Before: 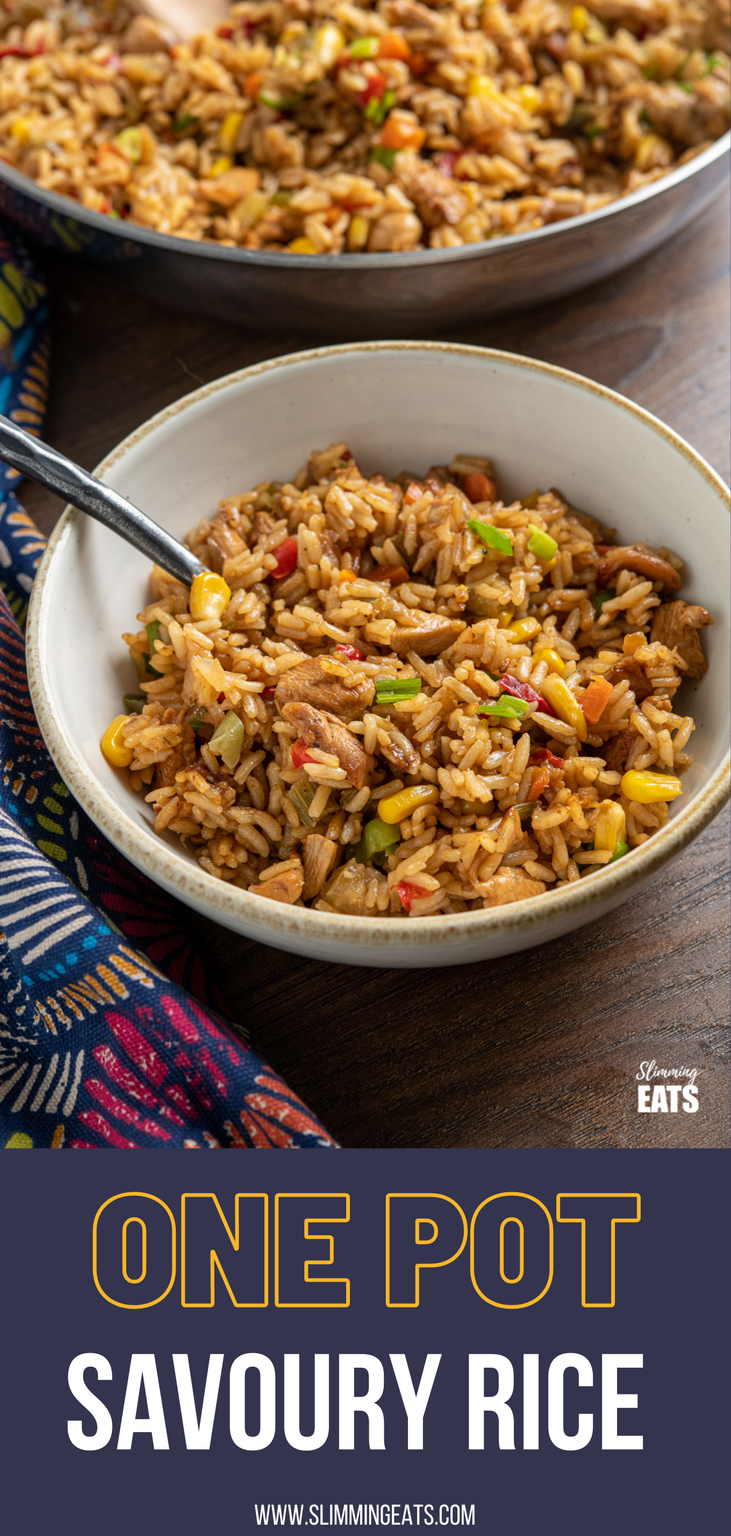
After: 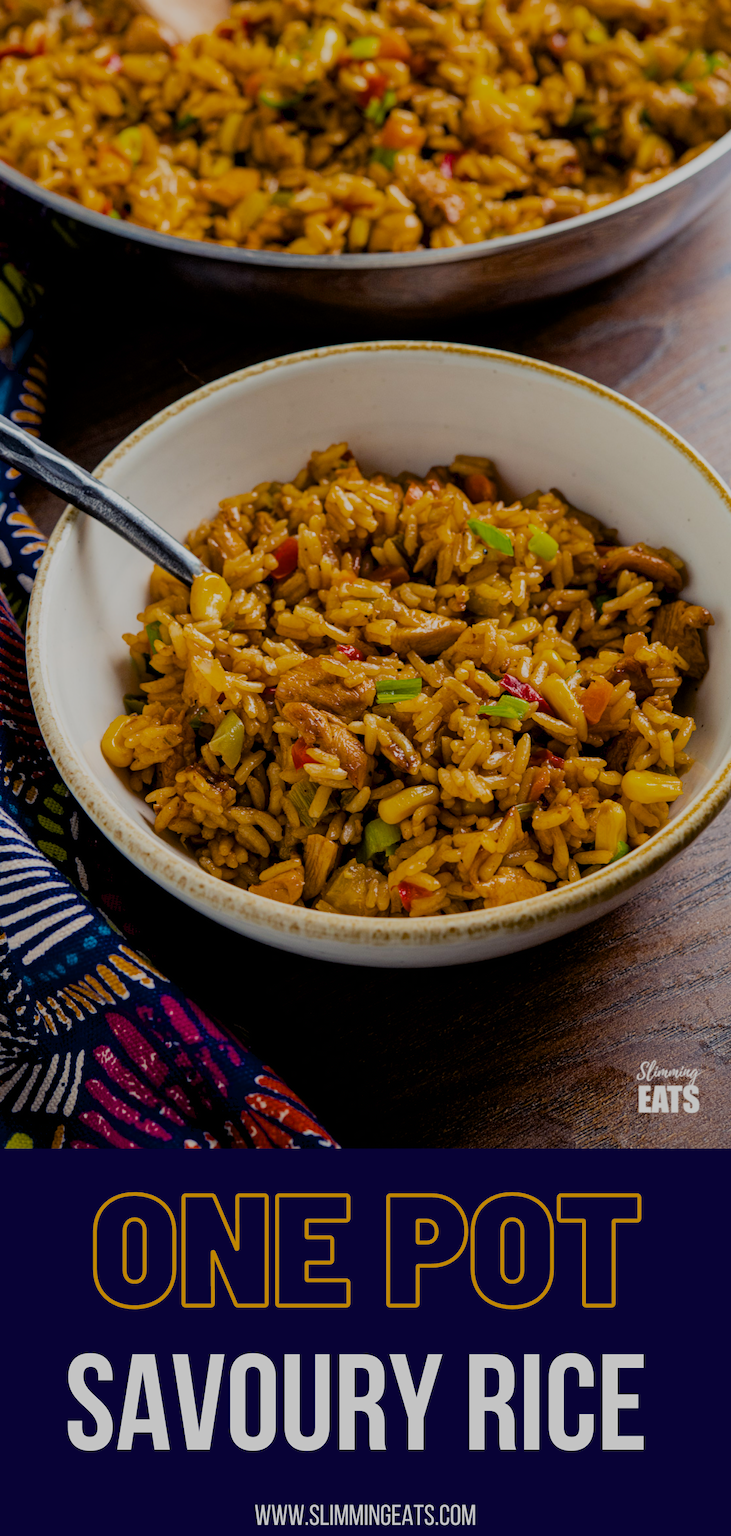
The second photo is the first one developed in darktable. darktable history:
filmic rgb: black relative exposure -7.08 EV, white relative exposure 5.39 EV, threshold 3.02 EV, hardness 3.03, enable highlight reconstruction true
color balance rgb: shadows lift › luminance -21.456%, shadows lift › chroma 6.584%, shadows lift › hue 267.97°, global offset › luminance -0.84%, perceptual saturation grading › global saturation 31.148%, global vibrance -8.443%, contrast -12.722%, saturation formula JzAzBz (2021)
